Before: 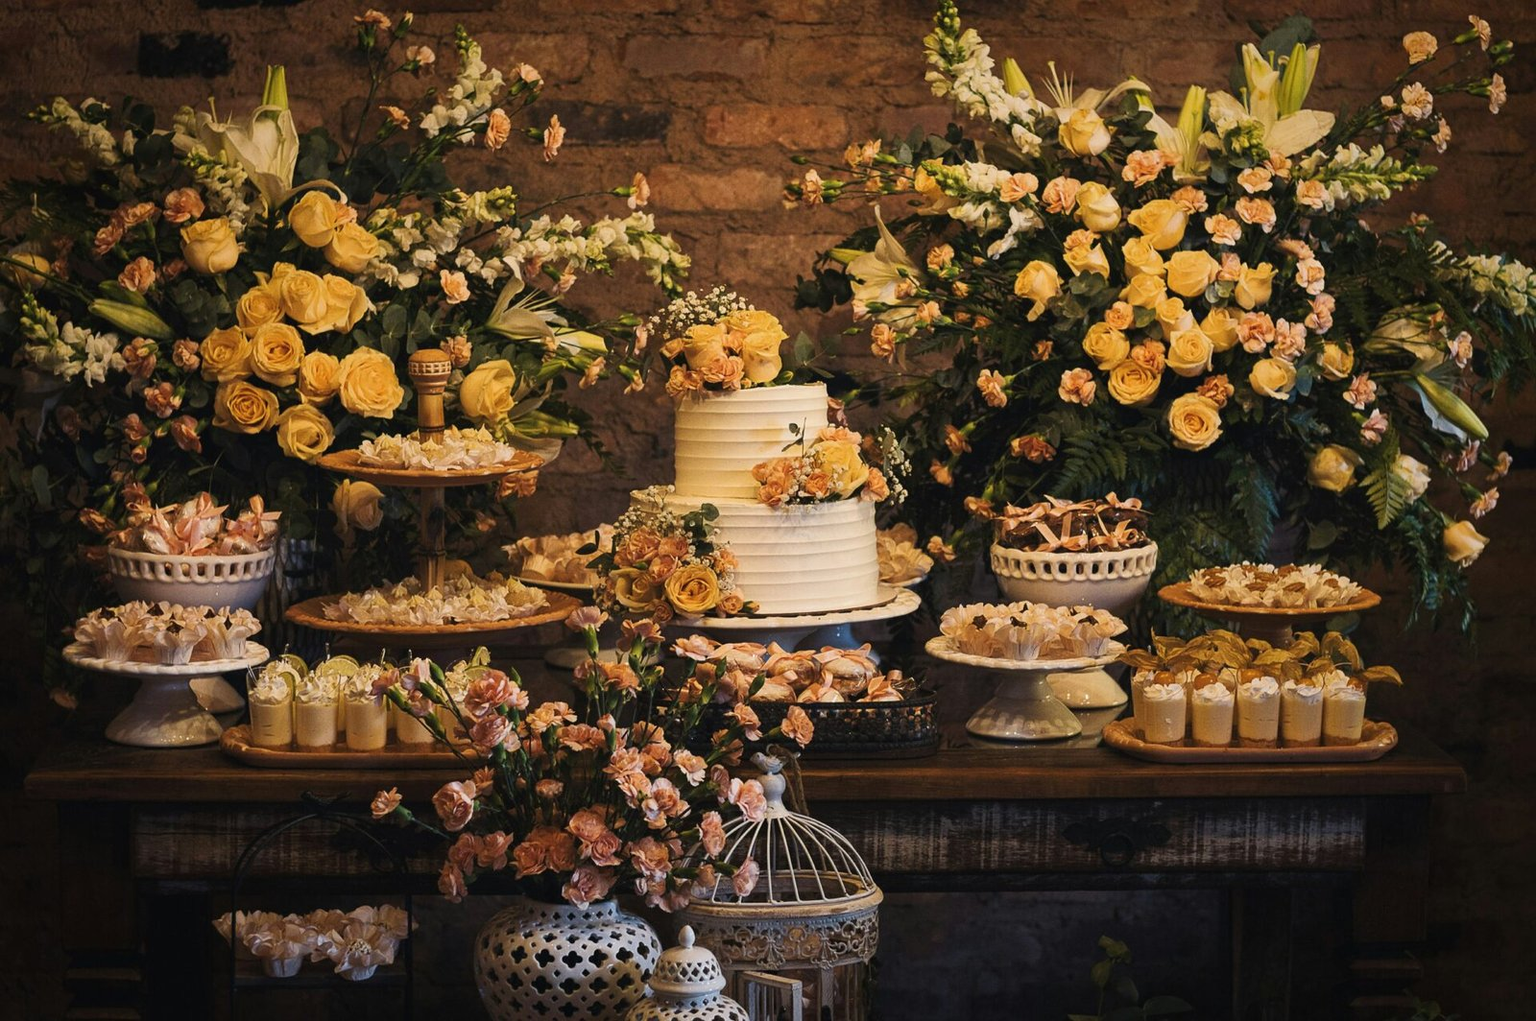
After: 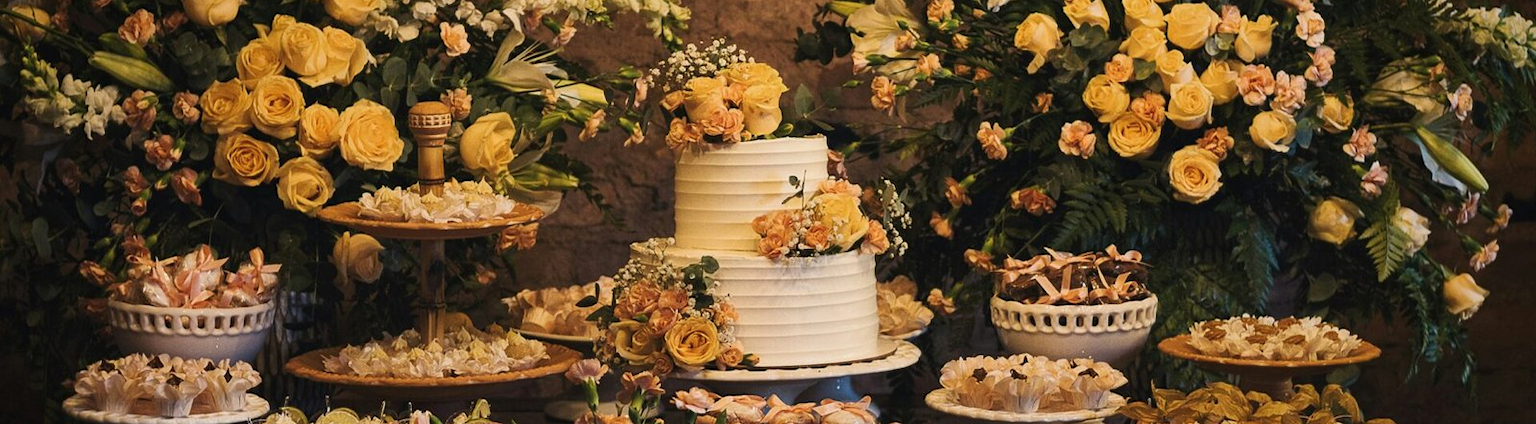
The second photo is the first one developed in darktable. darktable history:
crop and rotate: top 24.269%, bottom 34.15%
